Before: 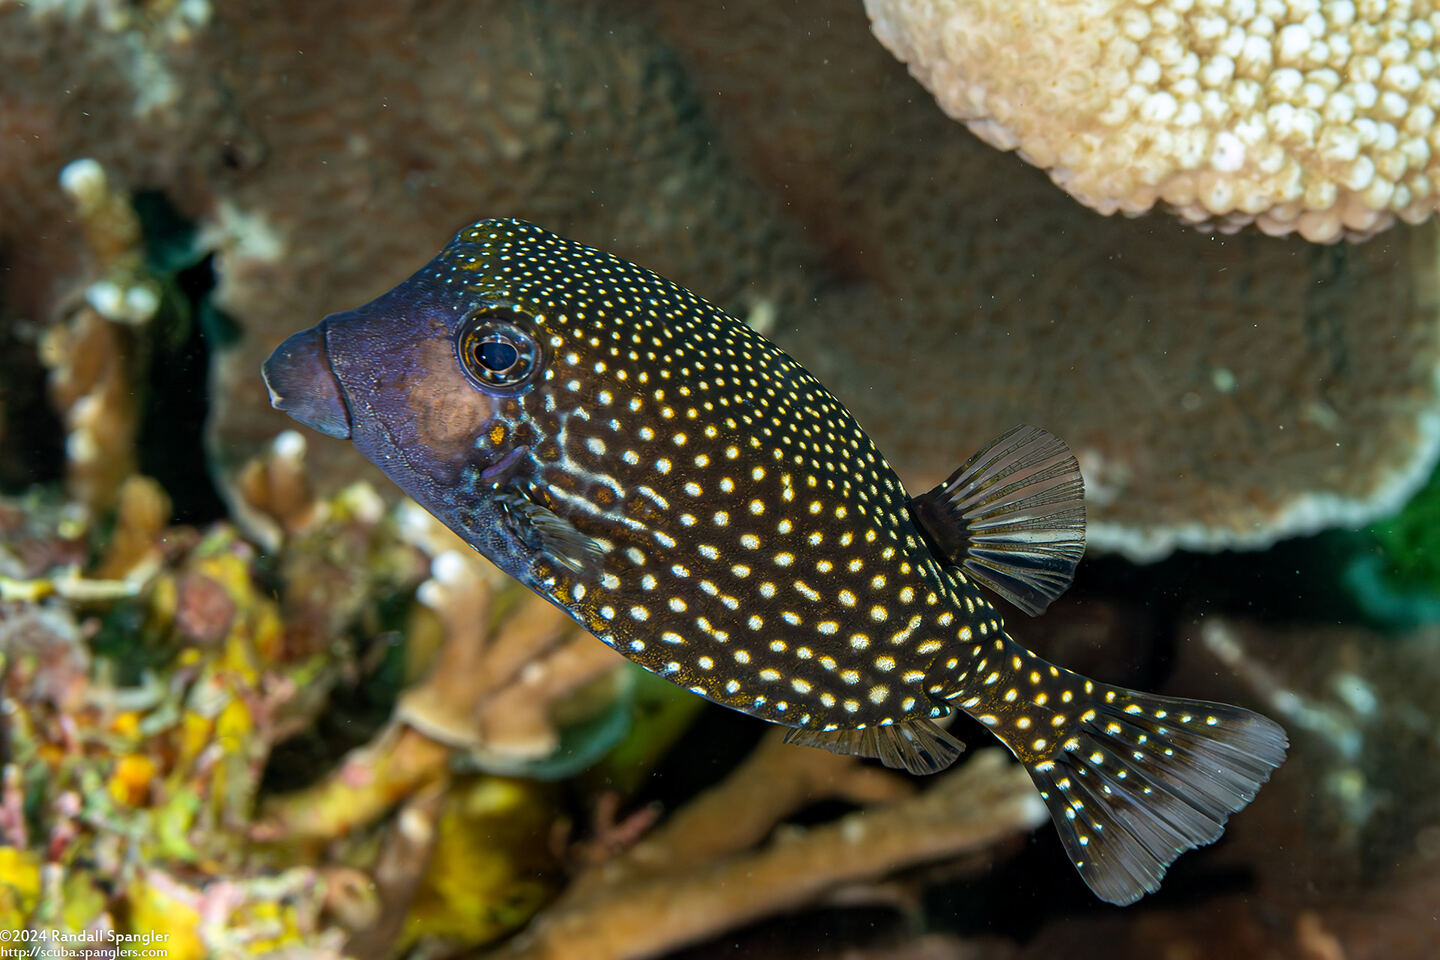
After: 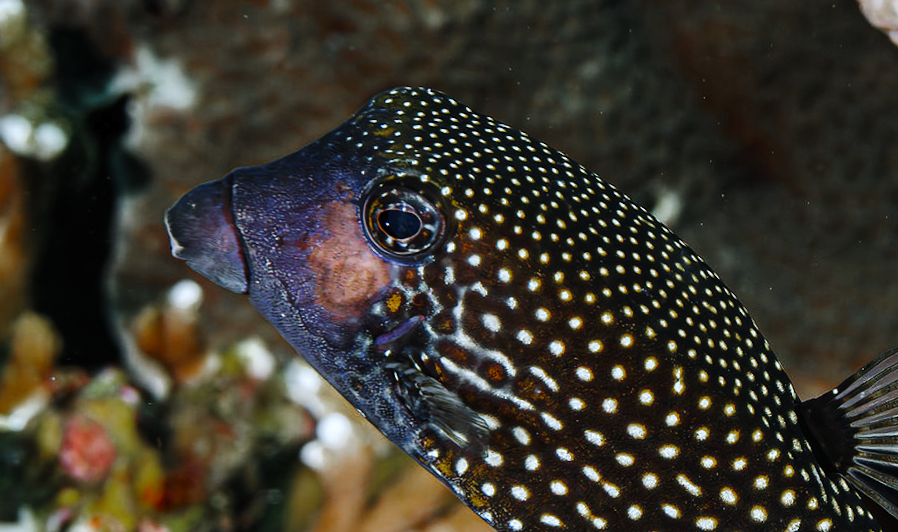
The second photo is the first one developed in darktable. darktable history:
color correction: highlights a* -2.24, highlights b* -18.1
tone curve: curves: ch0 [(0, 0) (0.003, 0.007) (0.011, 0.009) (0.025, 0.014) (0.044, 0.022) (0.069, 0.029) (0.1, 0.037) (0.136, 0.052) (0.177, 0.083) (0.224, 0.121) (0.277, 0.177) (0.335, 0.258) (0.399, 0.351) (0.468, 0.454) (0.543, 0.557) (0.623, 0.654) (0.709, 0.744) (0.801, 0.825) (0.898, 0.909) (1, 1)], preserve colors none
crop and rotate: angle -4.99°, left 2.122%, top 6.945%, right 27.566%, bottom 30.519%
color zones: curves: ch0 [(0, 0.48) (0.209, 0.398) (0.305, 0.332) (0.429, 0.493) (0.571, 0.5) (0.714, 0.5) (0.857, 0.5) (1, 0.48)]; ch1 [(0, 0.736) (0.143, 0.625) (0.225, 0.371) (0.429, 0.256) (0.571, 0.241) (0.714, 0.213) (0.857, 0.48) (1, 0.736)]; ch2 [(0, 0.448) (0.143, 0.498) (0.286, 0.5) (0.429, 0.5) (0.571, 0.5) (0.714, 0.5) (0.857, 0.5) (1, 0.448)]
